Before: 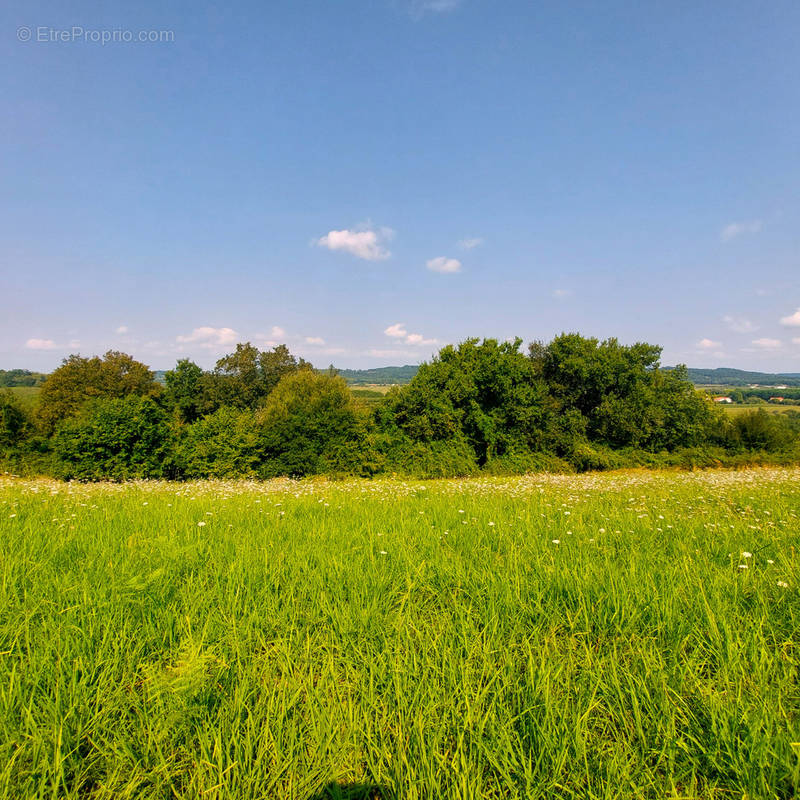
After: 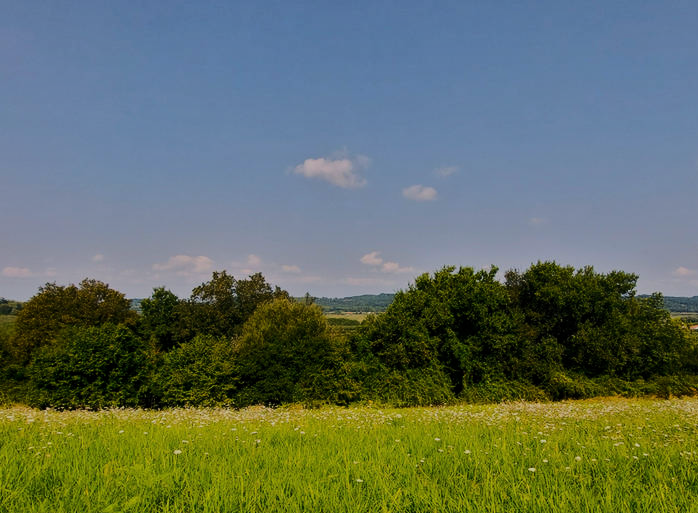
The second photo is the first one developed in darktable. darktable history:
crop: left 3.055%, top 9.015%, right 9.667%, bottom 26.807%
tone equalizer: -8 EV -1.99 EV, -7 EV -1.97 EV, -6 EV -1.98 EV, -5 EV -1.99 EV, -4 EV -1.97 EV, -3 EV -1.97 EV, -2 EV -1.99 EV, -1 EV -1.62 EV, +0 EV -1.98 EV
base curve: curves: ch0 [(0, 0) (0.028, 0.03) (0.121, 0.232) (0.46, 0.748) (0.859, 0.968) (1, 1)]
